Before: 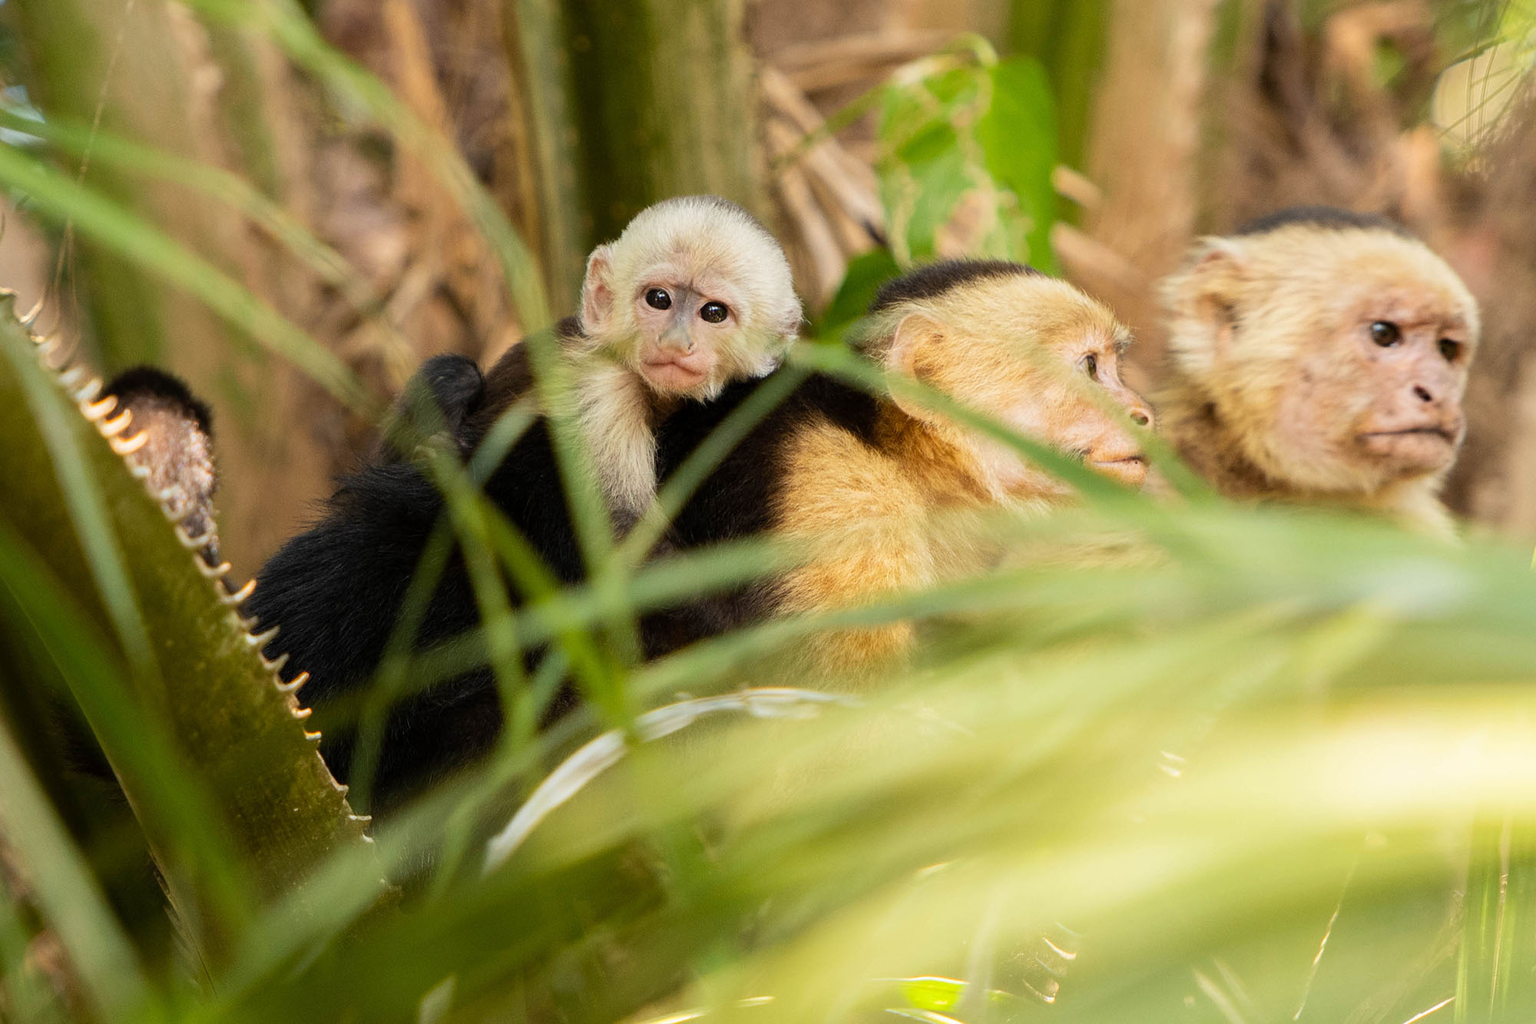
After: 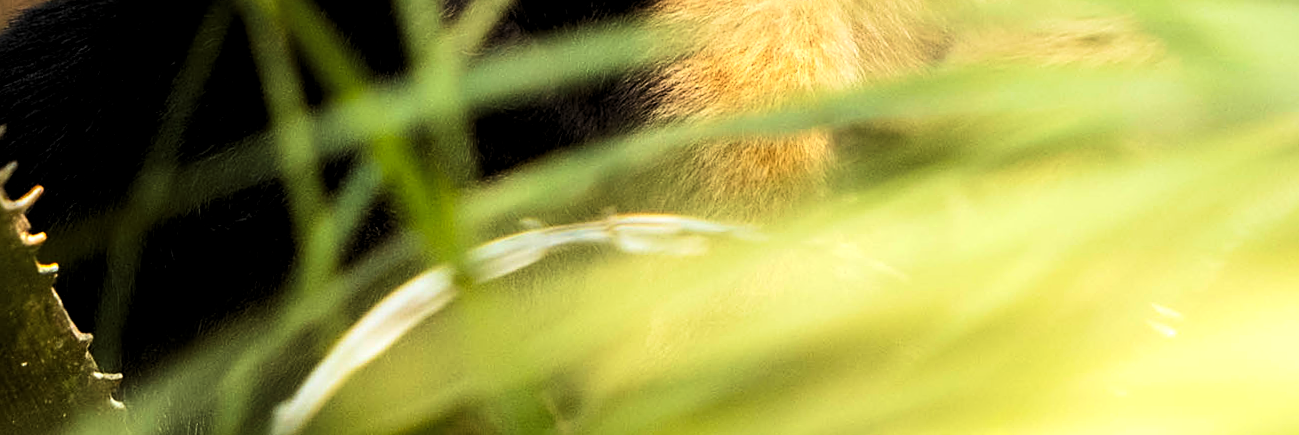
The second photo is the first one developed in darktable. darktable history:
crop: left 18.091%, top 51.13%, right 17.525%, bottom 16.85%
velvia: on, module defaults
white balance: red 1, blue 1
contrast brightness saturation: contrast 0.2, brightness 0.16, saturation 0.22
sharpen: on, module defaults
rotate and perspective: rotation 0.8°, automatic cropping off
levels: levels [0.101, 0.578, 0.953]
